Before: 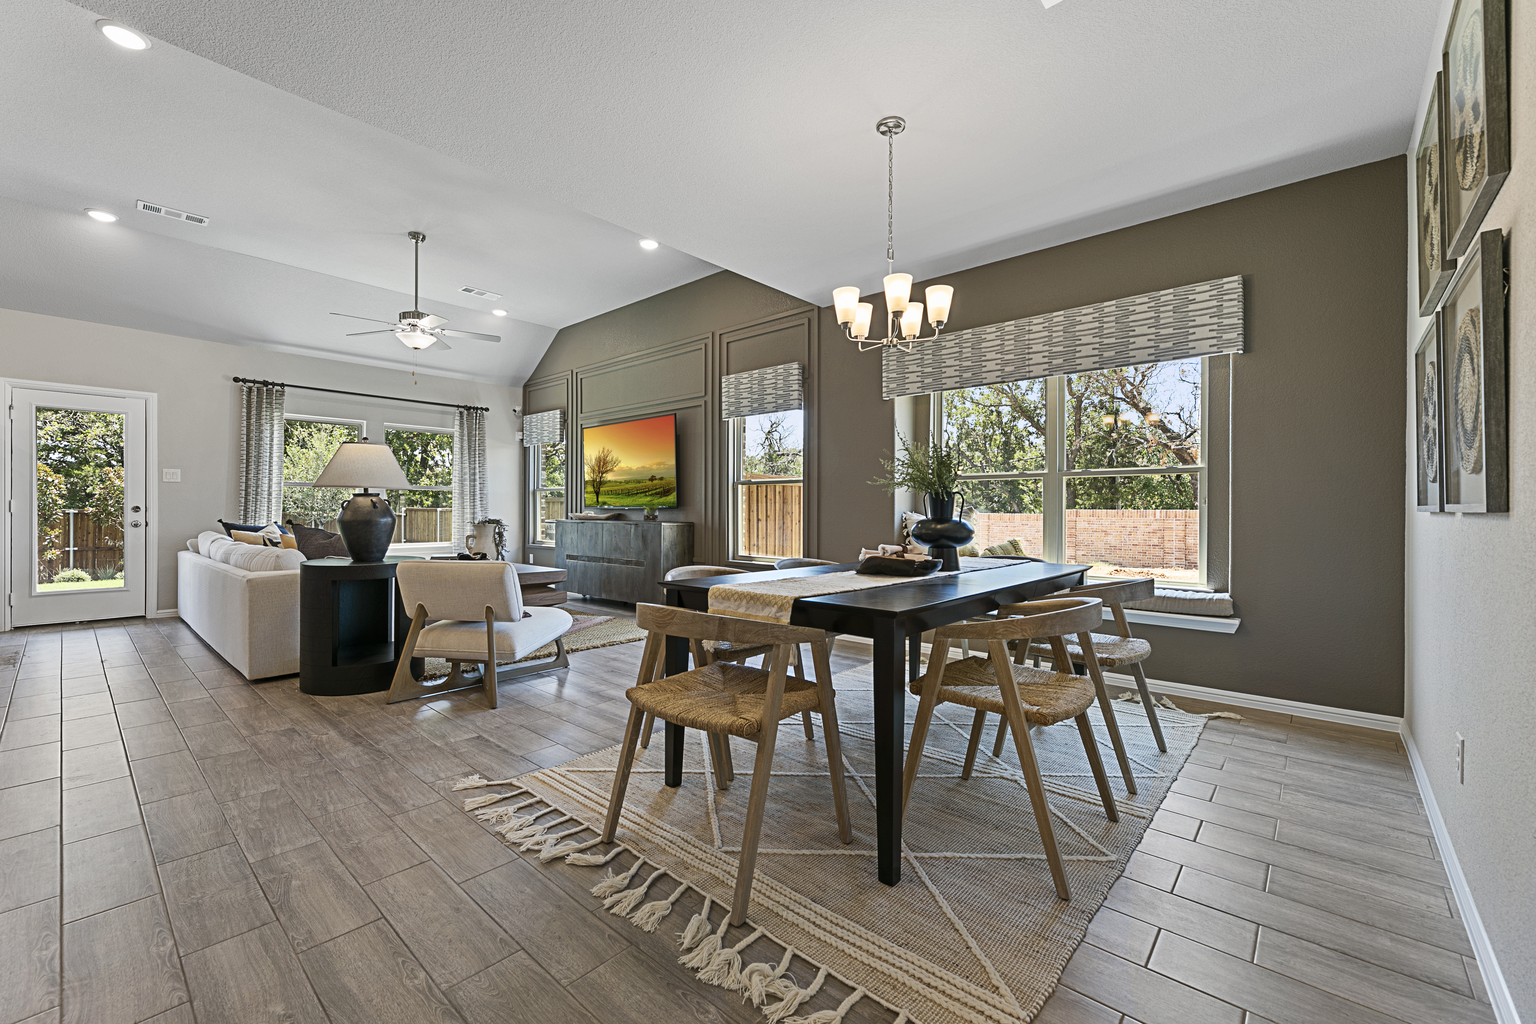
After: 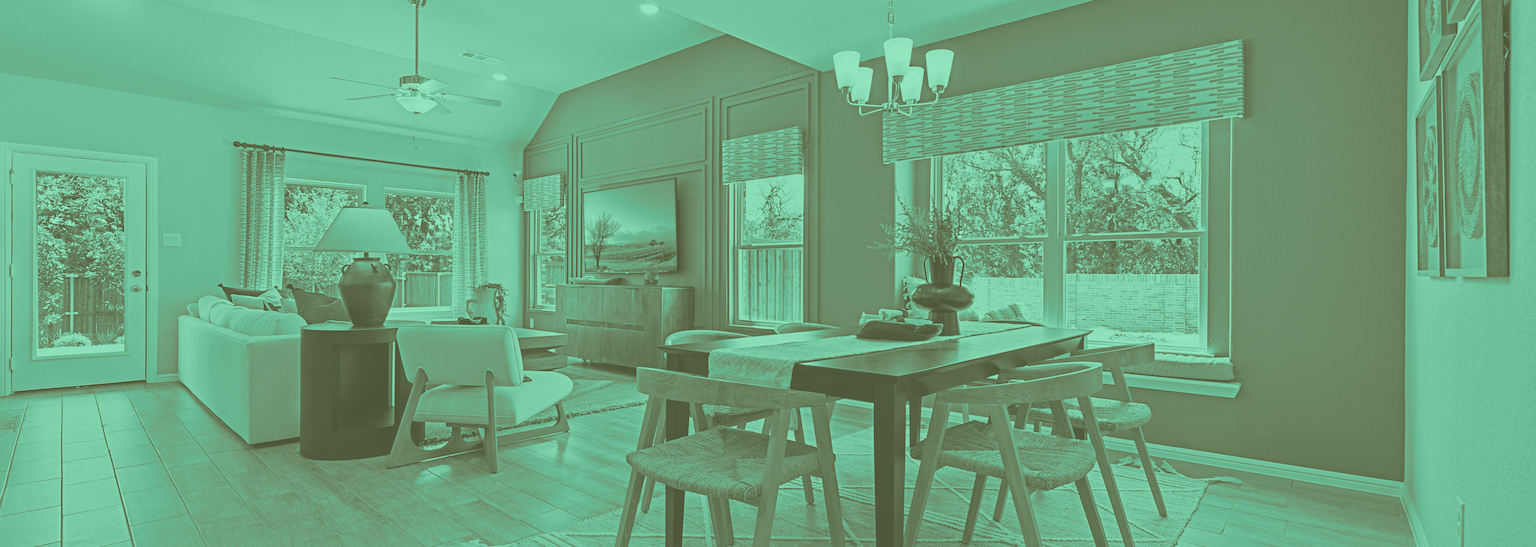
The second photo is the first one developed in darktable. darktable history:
split-toning: shadows › hue 32.4°, shadows › saturation 0.51, highlights › hue 180°, highlights › saturation 0, balance -60.17, compress 55.19%
colorize: hue 147.6°, saturation 65%, lightness 21.64%
crop and rotate: top 23.043%, bottom 23.437%
